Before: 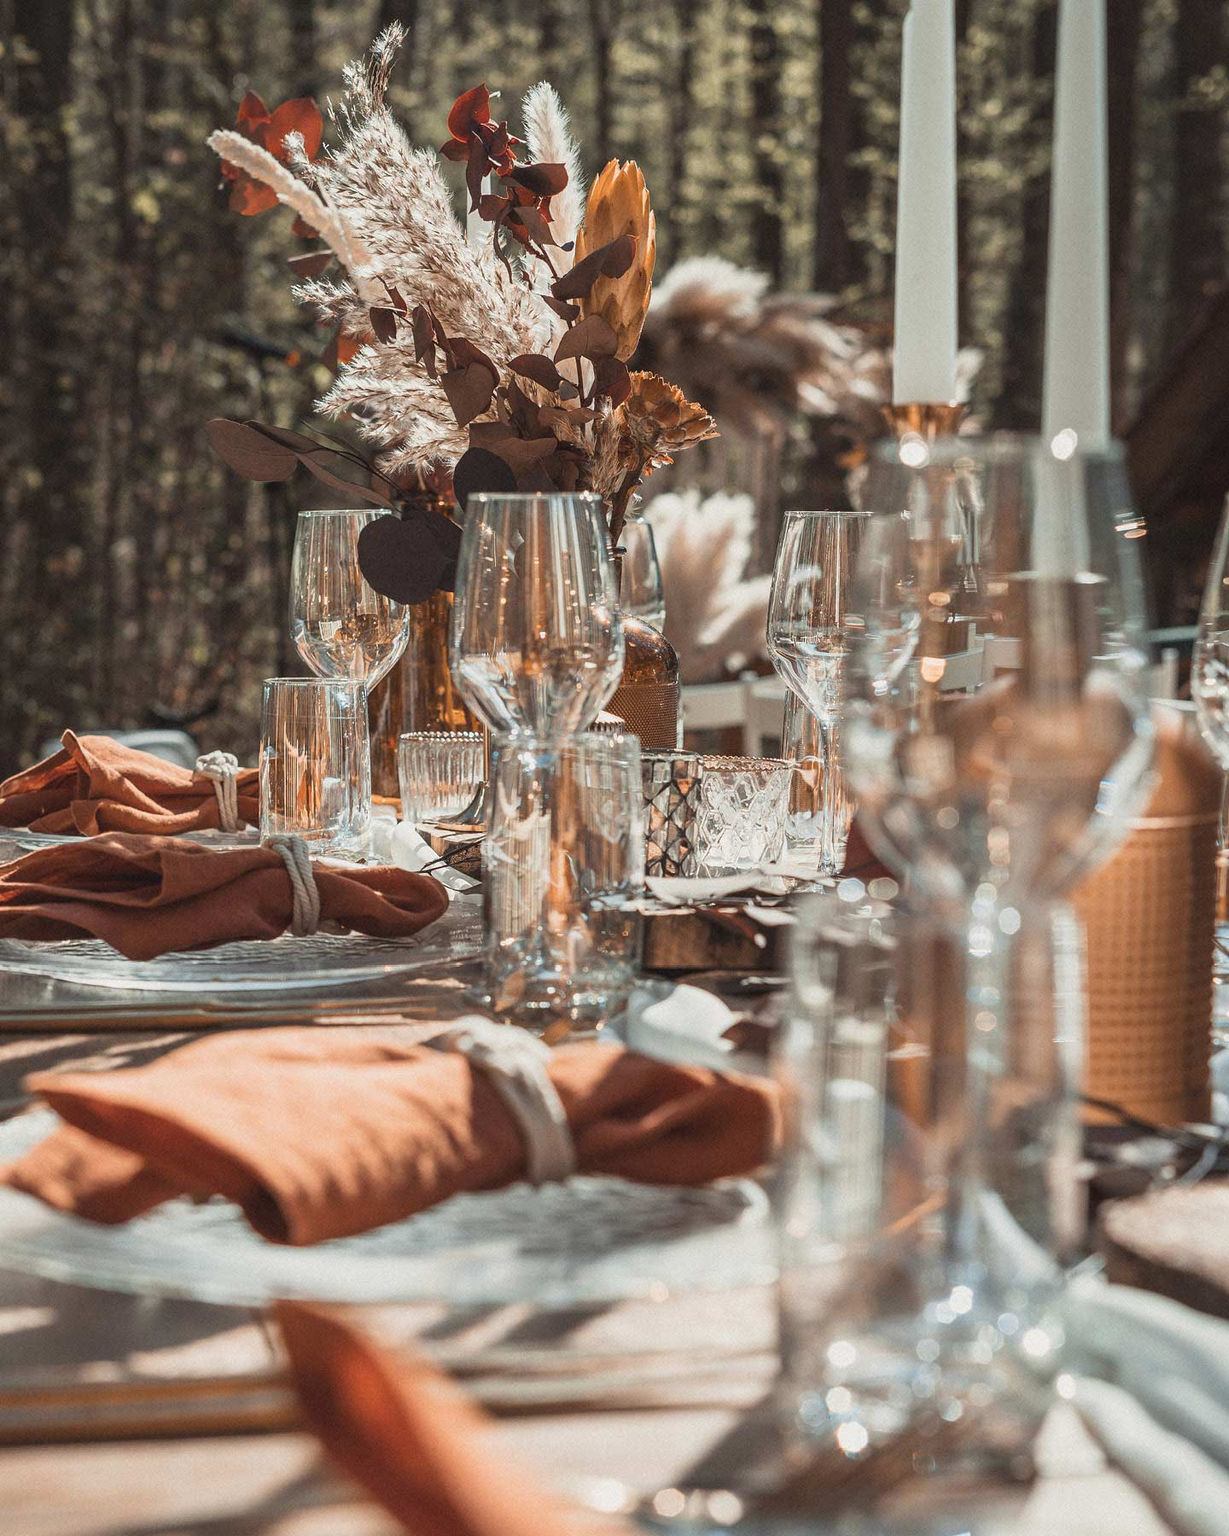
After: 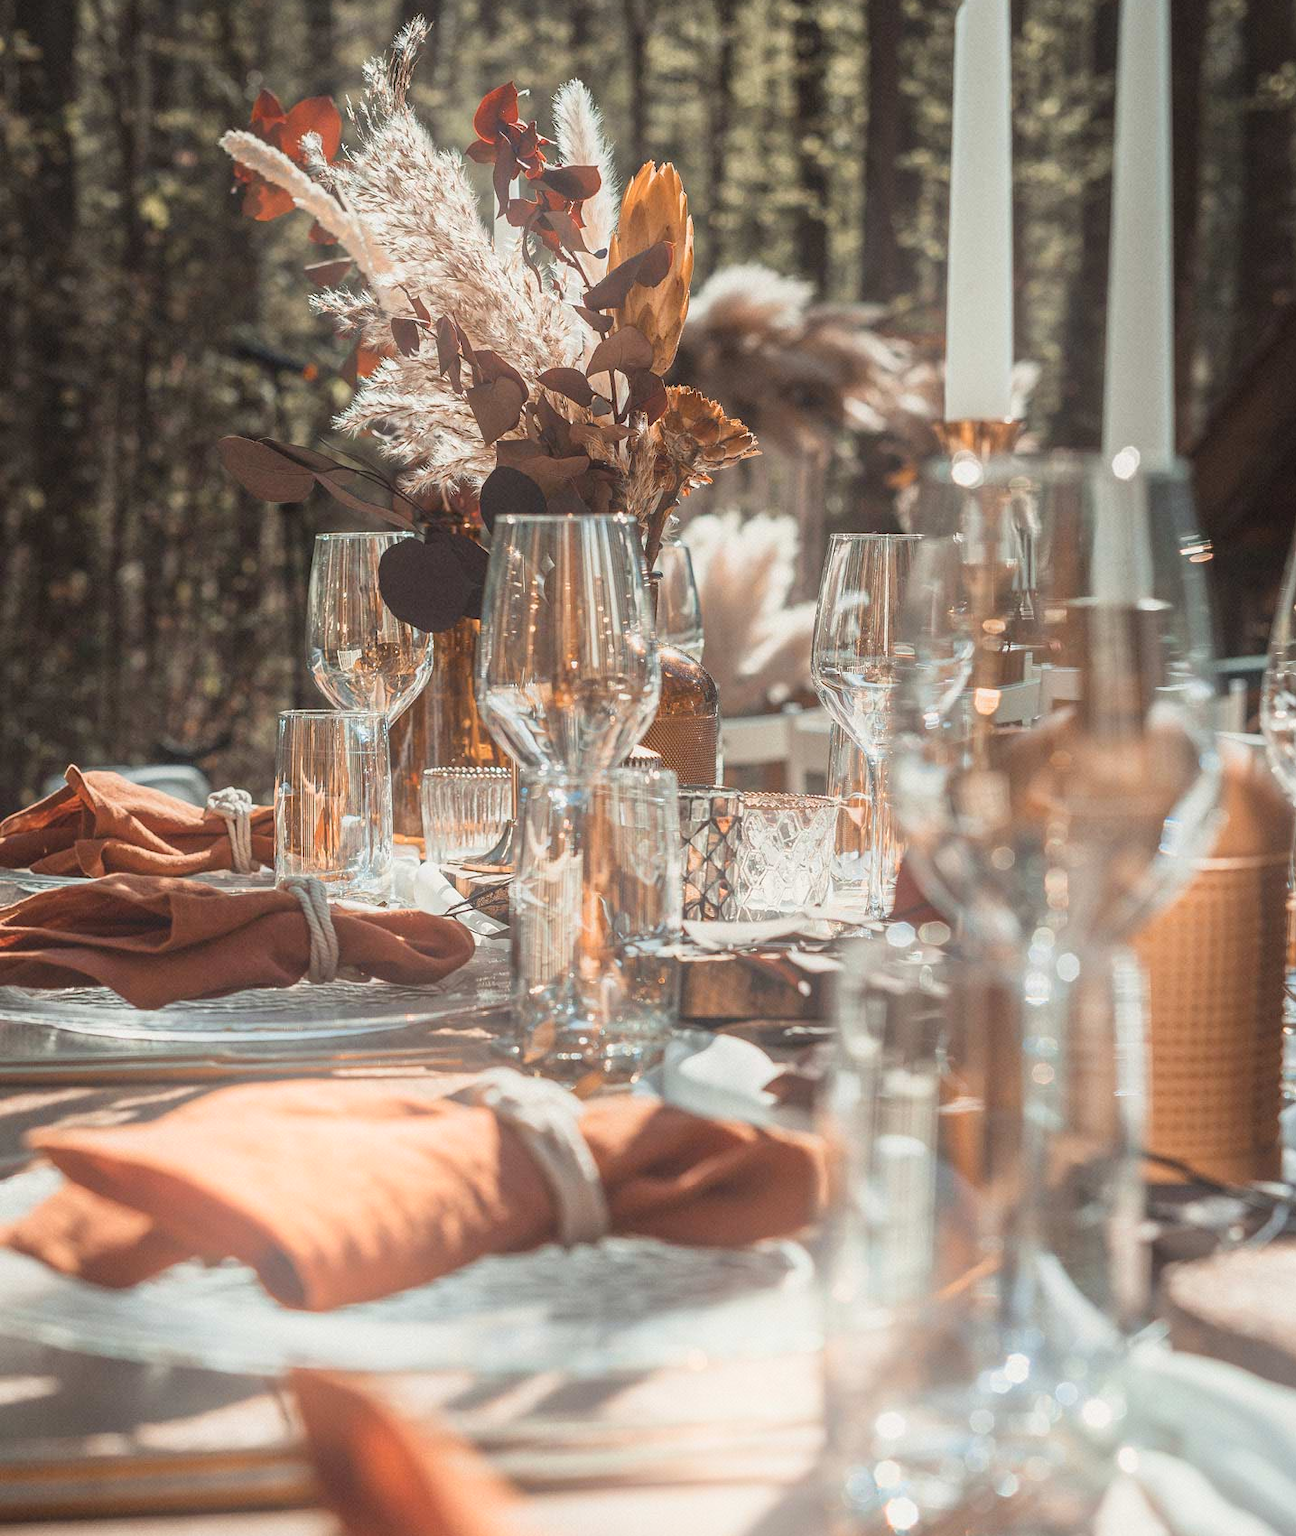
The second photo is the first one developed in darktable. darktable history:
crop: top 0.448%, right 0.264%, bottom 5.045%
bloom: on, module defaults
